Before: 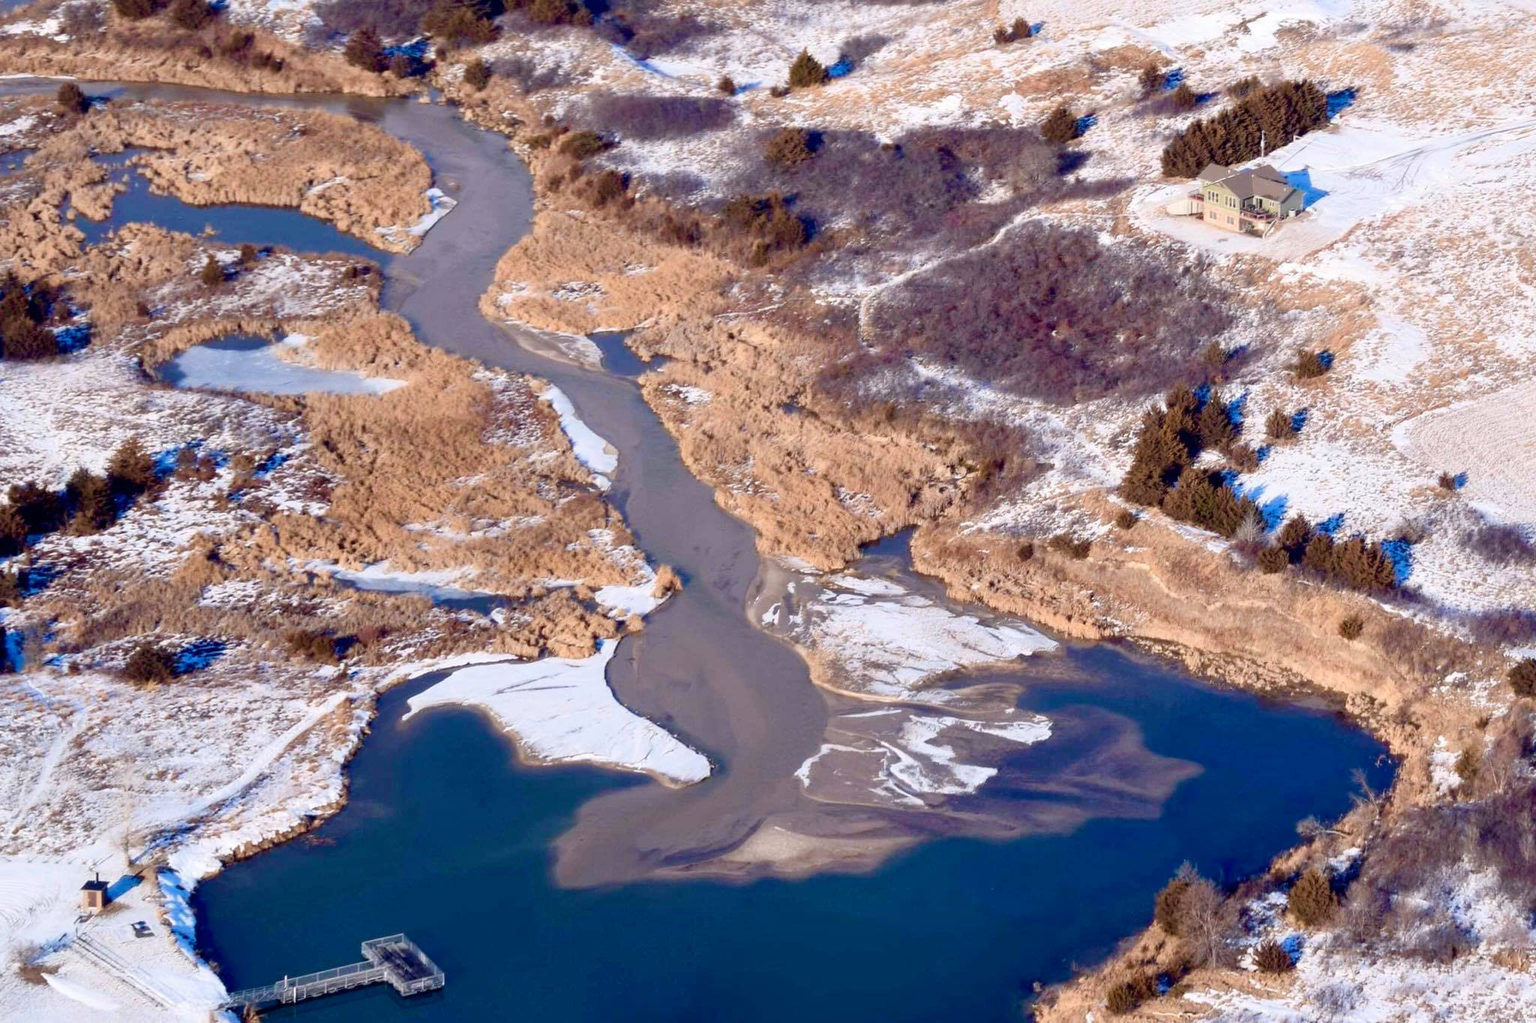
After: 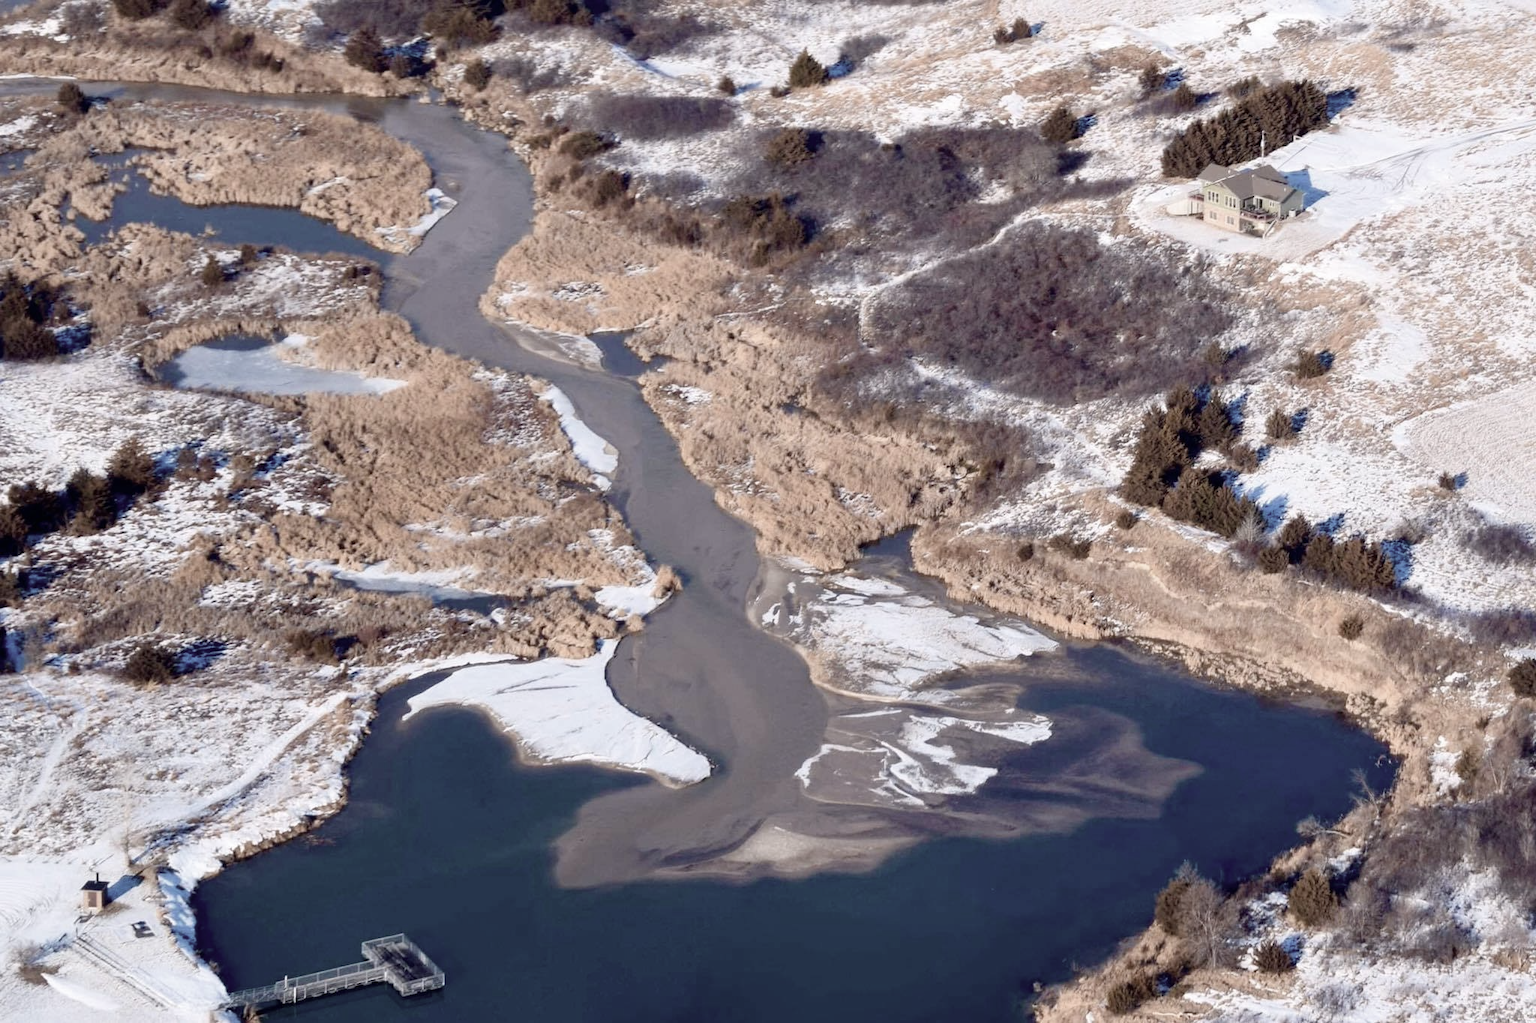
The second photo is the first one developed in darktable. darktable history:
color correction: highlights b* -0.055, saturation 0.522
